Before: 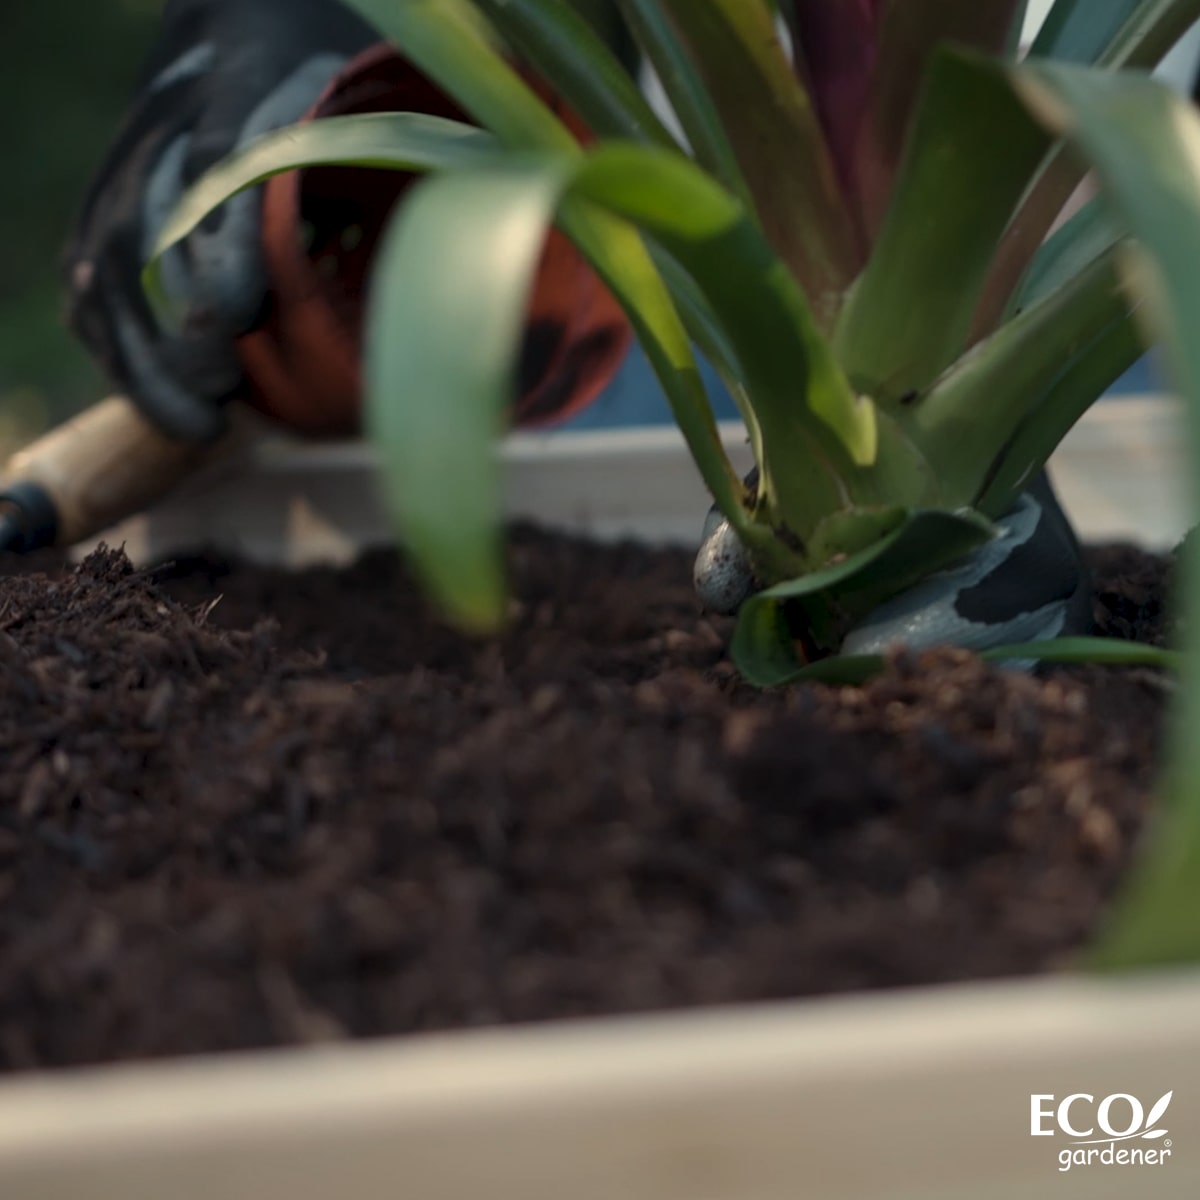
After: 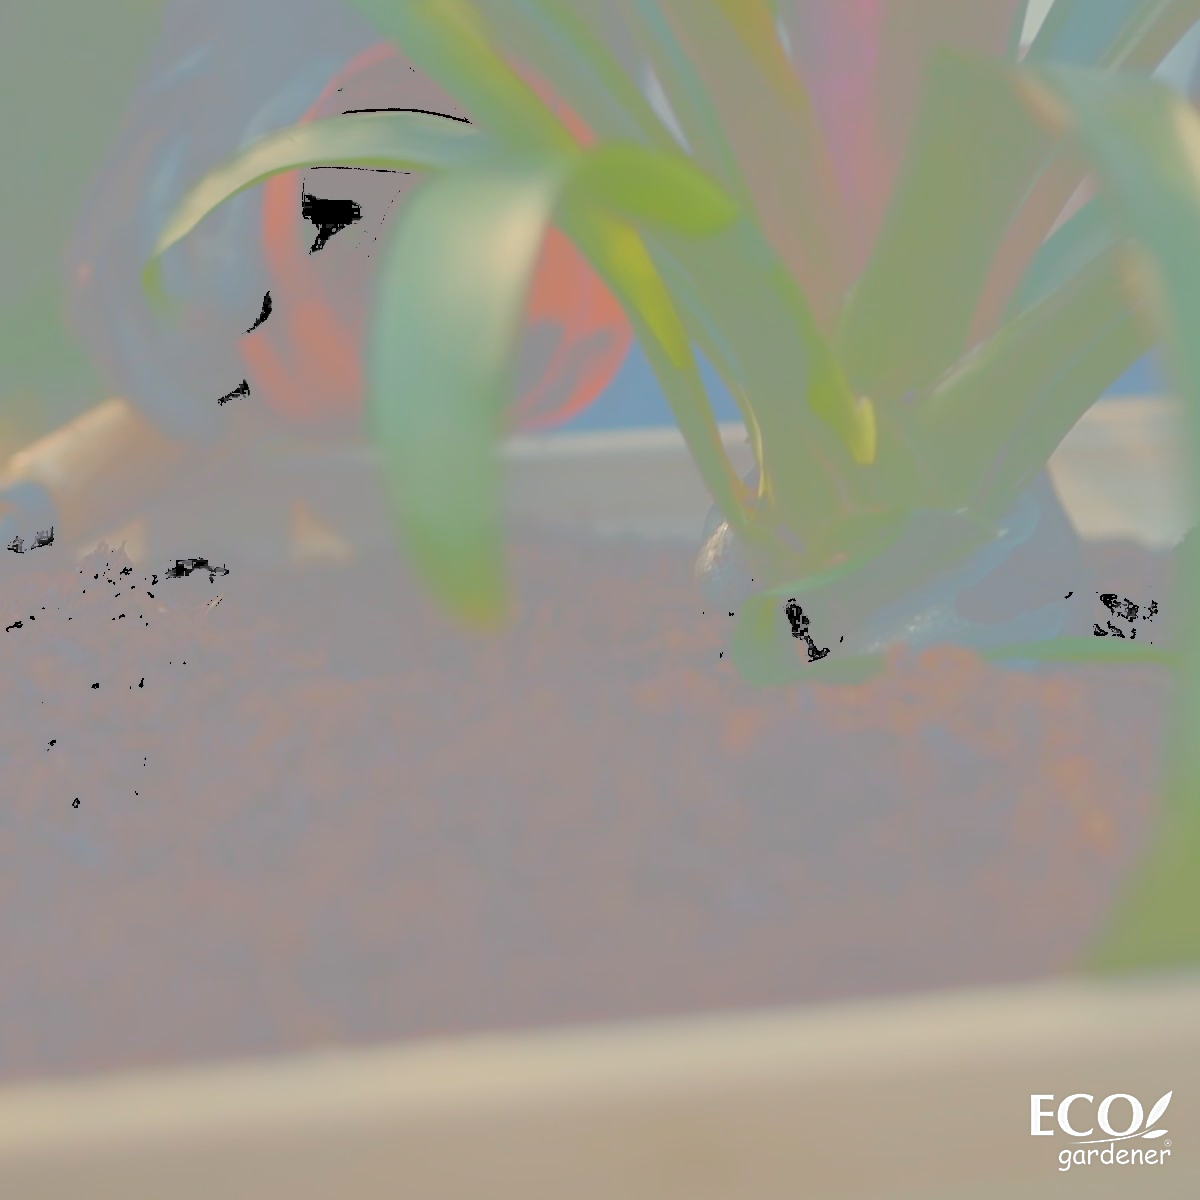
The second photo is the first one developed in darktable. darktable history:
tone curve: curves: ch0 [(0, 0) (0.003, 0.626) (0.011, 0.626) (0.025, 0.63) (0.044, 0.631) (0.069, 0.632) (0.1, 0.636) (0.136, 0.637) (0.177, 0.641) (0.224, 0.642) (0.277, 0.646) (0.335, 0.649) (0.399, 0.661) (0.468, 0.679) (0.543, 0.702) (0.623, 0.732) (0.709, 0.769) (0.801, 0.804) (0.898, 0.847) (1, 1)], color space Lab, independent channels
sharpen: on, module defaults
shadows and highlights: shadows -19.99, white point adjustment -2.13, highlights -34.92
